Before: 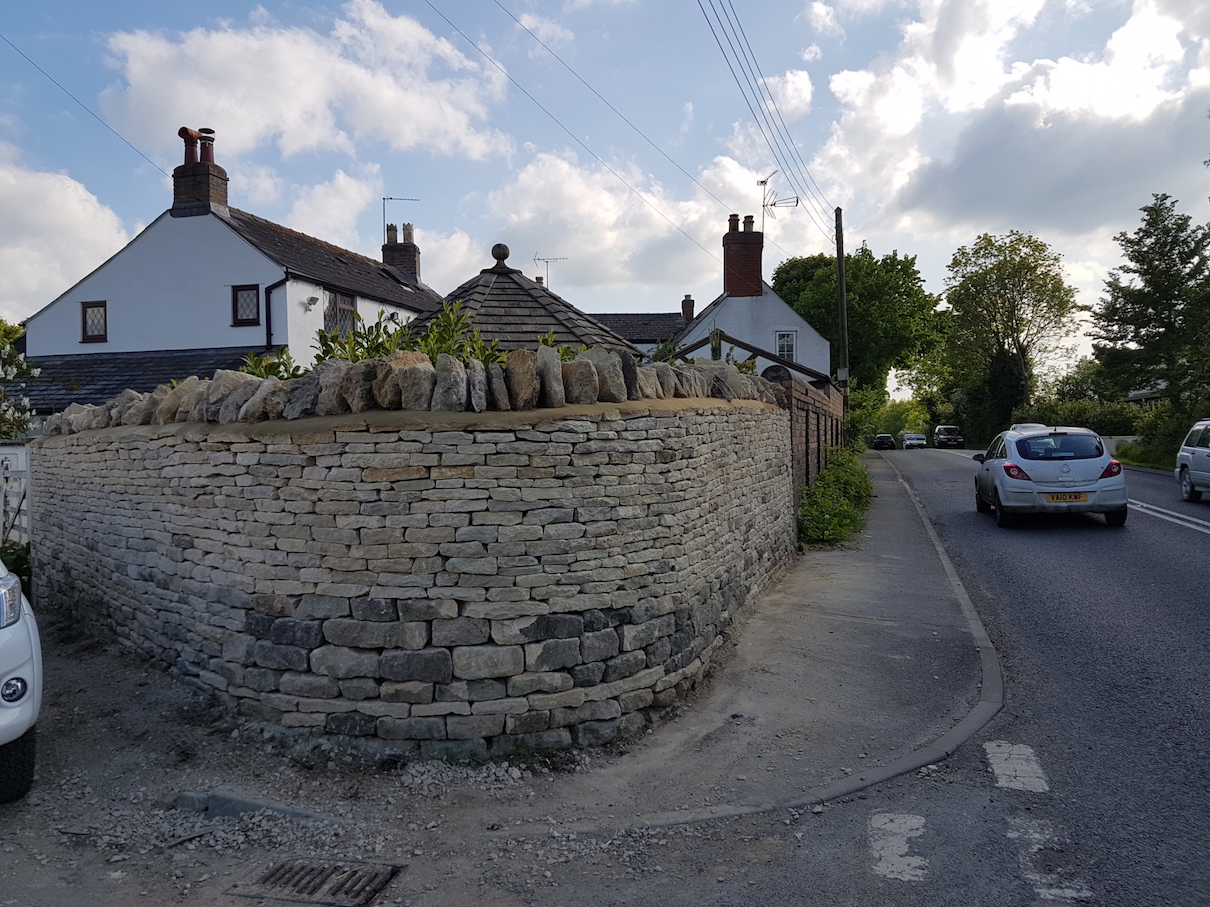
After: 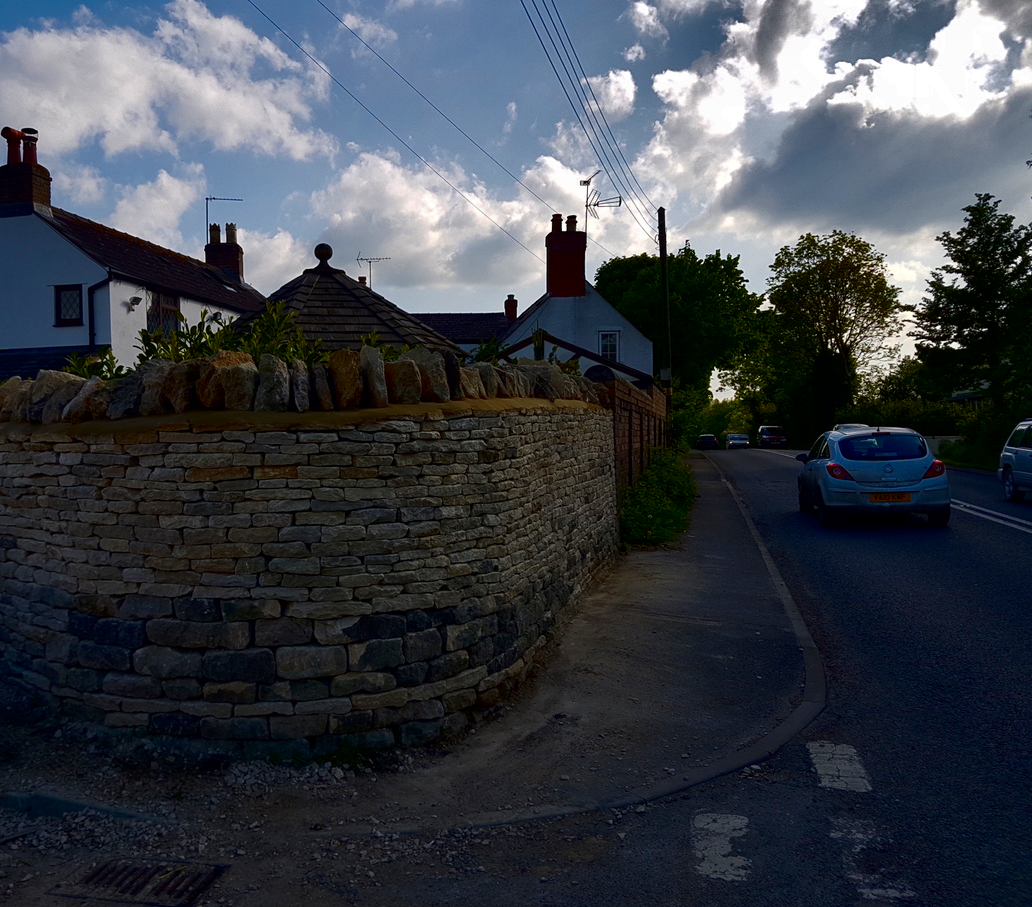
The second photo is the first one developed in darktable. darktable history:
crop and rotate: left 14.656%
shadows and highlights: shadows 18.55, highlights -83.41, soften with gaussian
contrast brightness saturation: contrast 0.092, brightness -0.591, saturation 0.166
color zones: curves: ch1 [(0.25, 0.61) (0.75, 0.248)]
